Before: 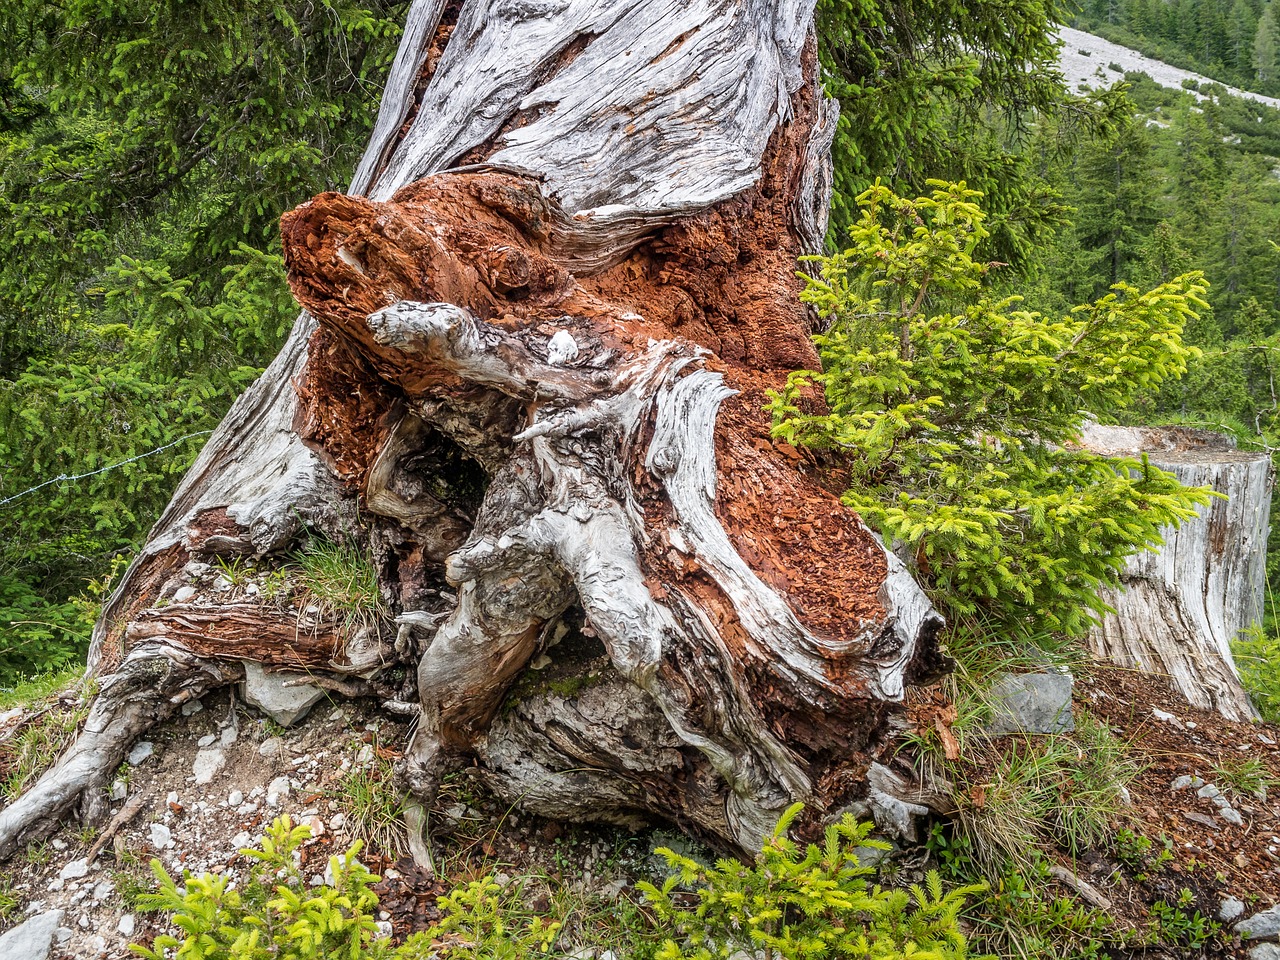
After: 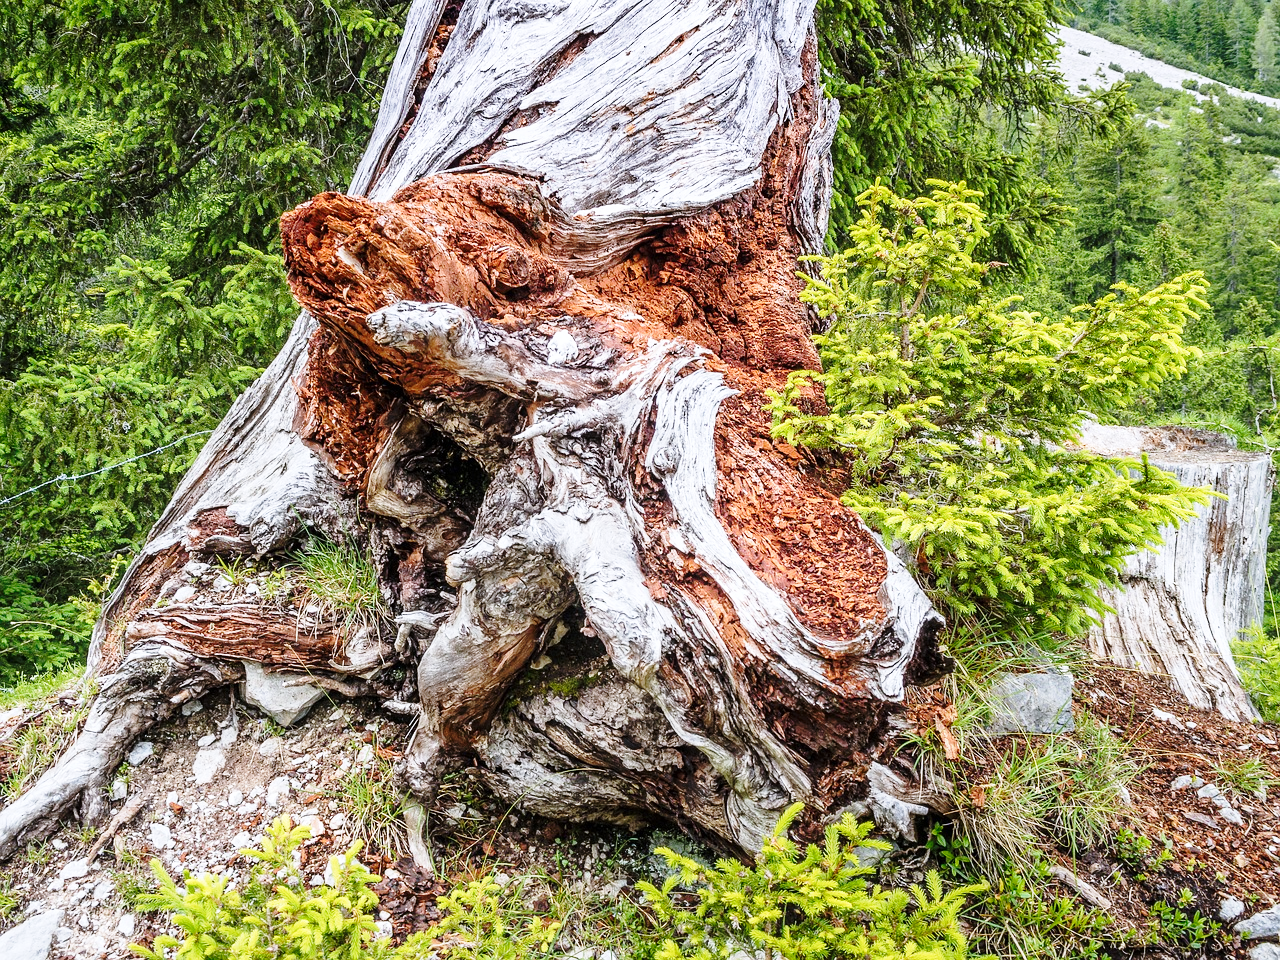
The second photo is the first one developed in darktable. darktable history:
color calibration: illuminant as shot in camera, x 0.358, y 0.373, temperature 4628.91 K
base curve: curves: ch0 [(0, 0) (0.028, 0.03) (0.121, 0.232) (0.46, 0.748) (0.859, 0.968) (1, 1)], preserve colors none
